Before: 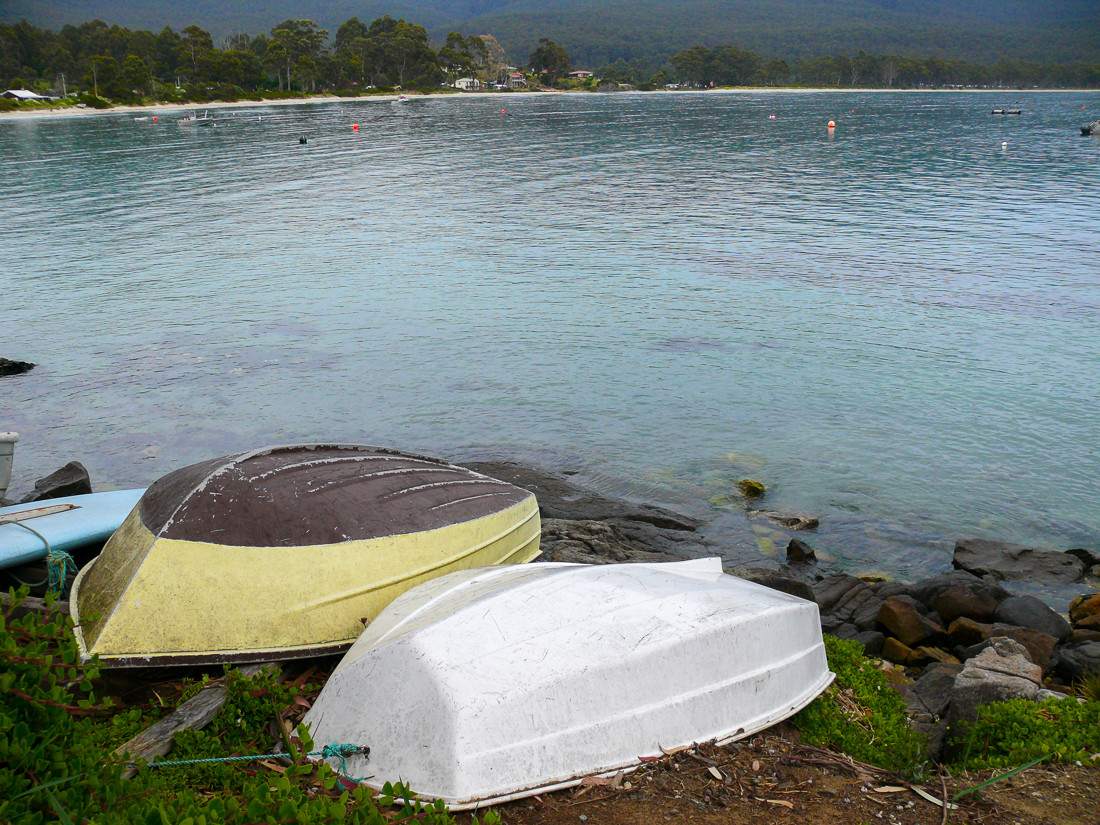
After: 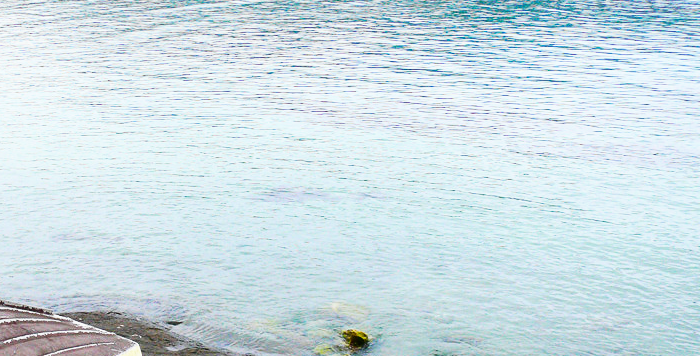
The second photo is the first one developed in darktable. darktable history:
crop: left 36.005%, top 18.293%, right 0.31%, bottom 38.444%
base curve: curves: ch0 [(0, 0) (0.007, 0.004) (0.027, 0.03) (0.046, 0.07) (0.207, 0.54) (0.442, 0.872) (0.673, 0.972) (1, 1)], preserve colors none
